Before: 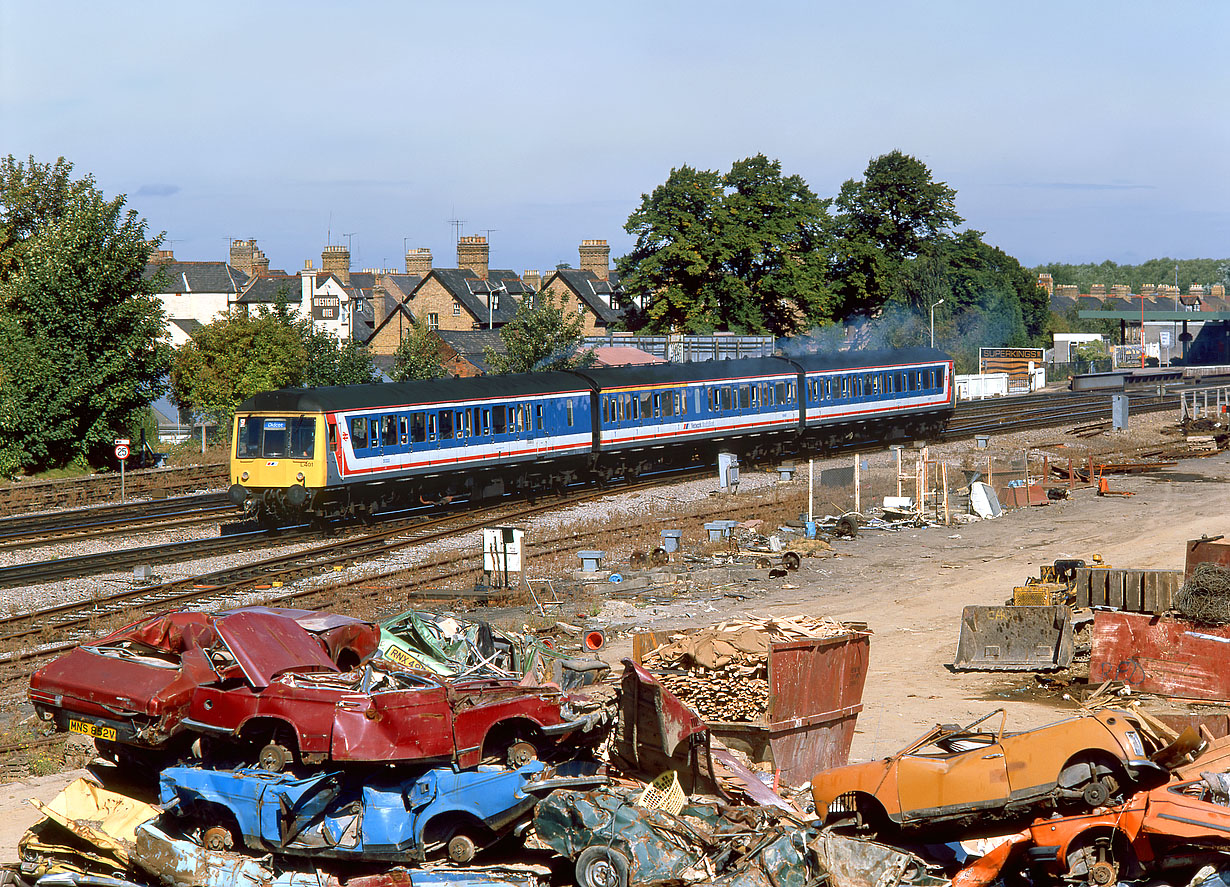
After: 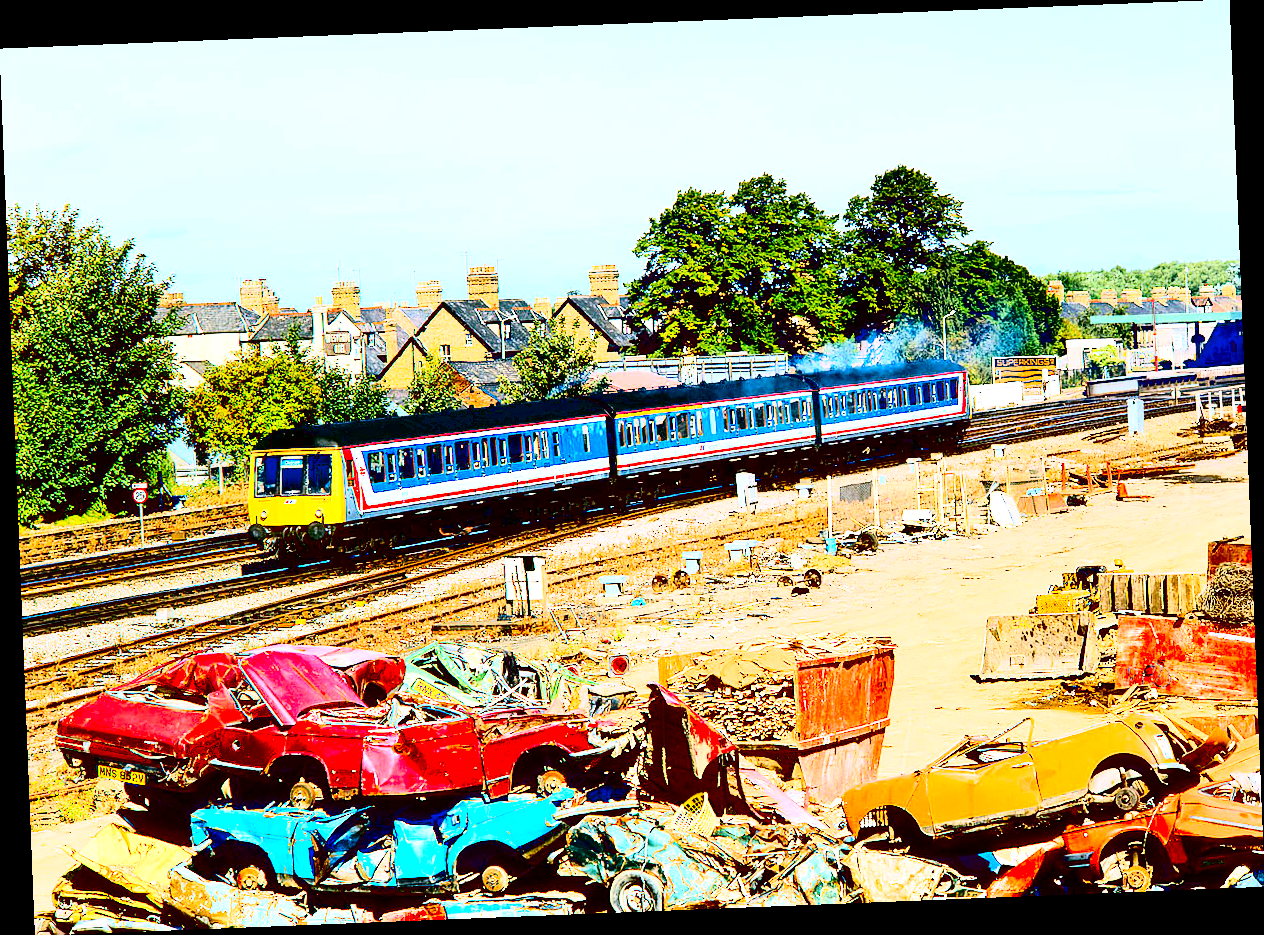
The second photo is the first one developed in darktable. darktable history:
contrast brightness saturation: contrast 0.13, brightness -0.05, saturation 0.16
color correction: highlights a* 3.22, highlights b* 1.93, saturation 1.19
exposure: black level correction 0.035, exposure 0.9 EV, compensate highlight preservation false
white balance: emerald 1
rotate and perspective: rotation -2.29°, automatic cropping off
tone equalizer: on, module defaults
rgb curve: curves: ch0 [(0, 0) (0.21, 0.15) (0.24, 0.21) (0.5, 0.75) (0.75, 0.96) (0.89, 0.99) (1, 1)]; ch1 [(0, 0.02) (0.21, 0.13) (0.25, 0.2) (0.5, 0.67) (0.75, 0.9) (0.89, 0.97) (1, 1)]; ch2 [(0, 0.02) (0.21, 0.13) (0.25, 0.2) (0.5, 0.67) (0.75, 0.9) (0.89, 0.97) (1, 1)], compensate middle gray true
